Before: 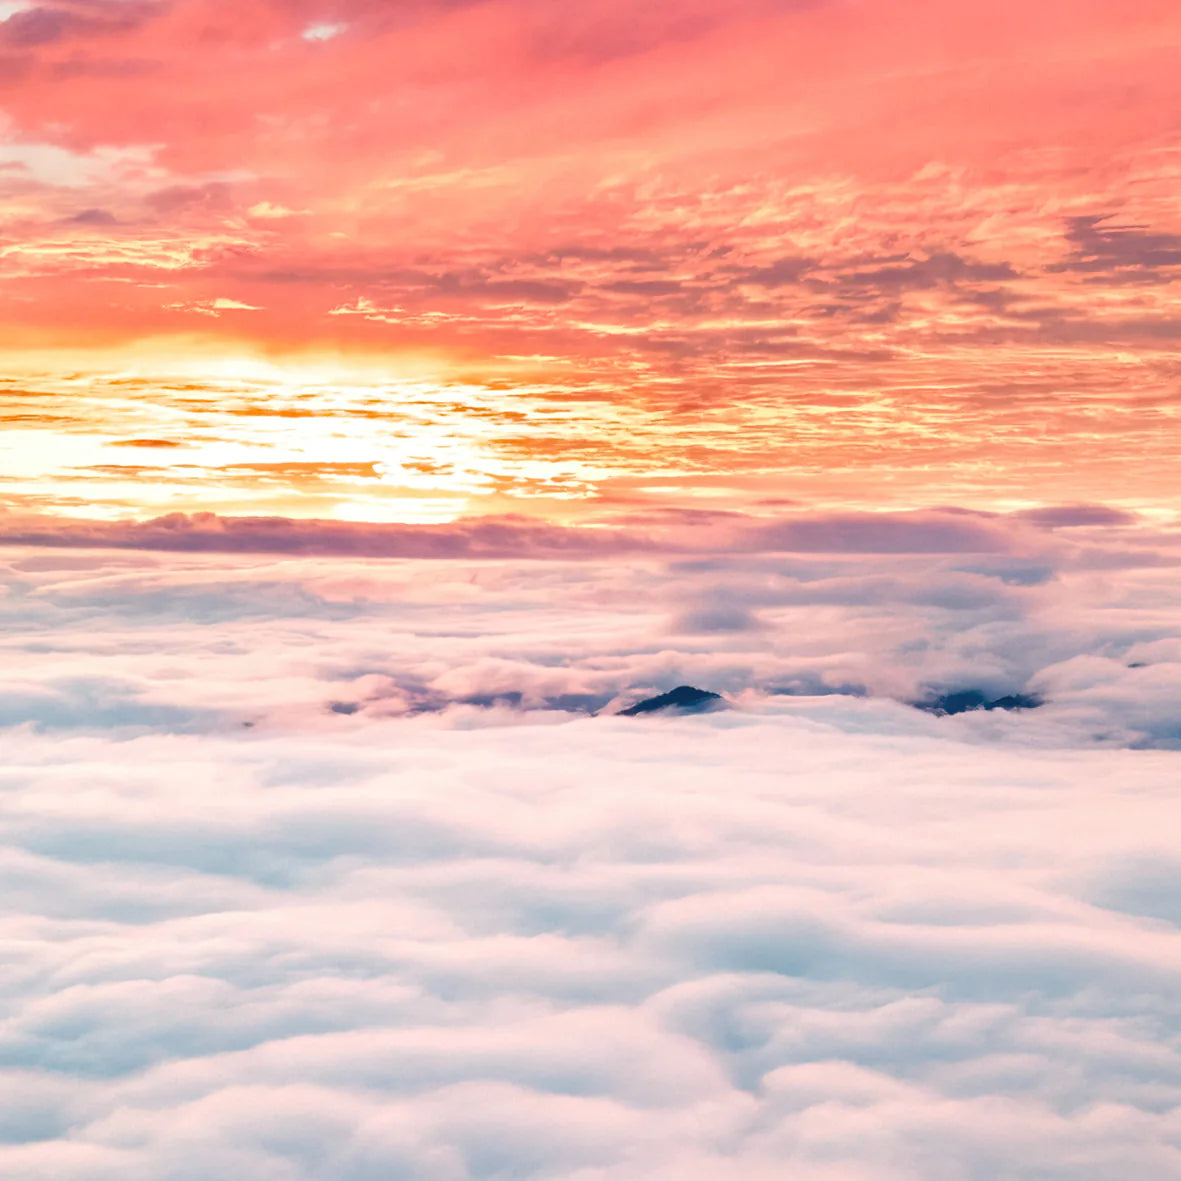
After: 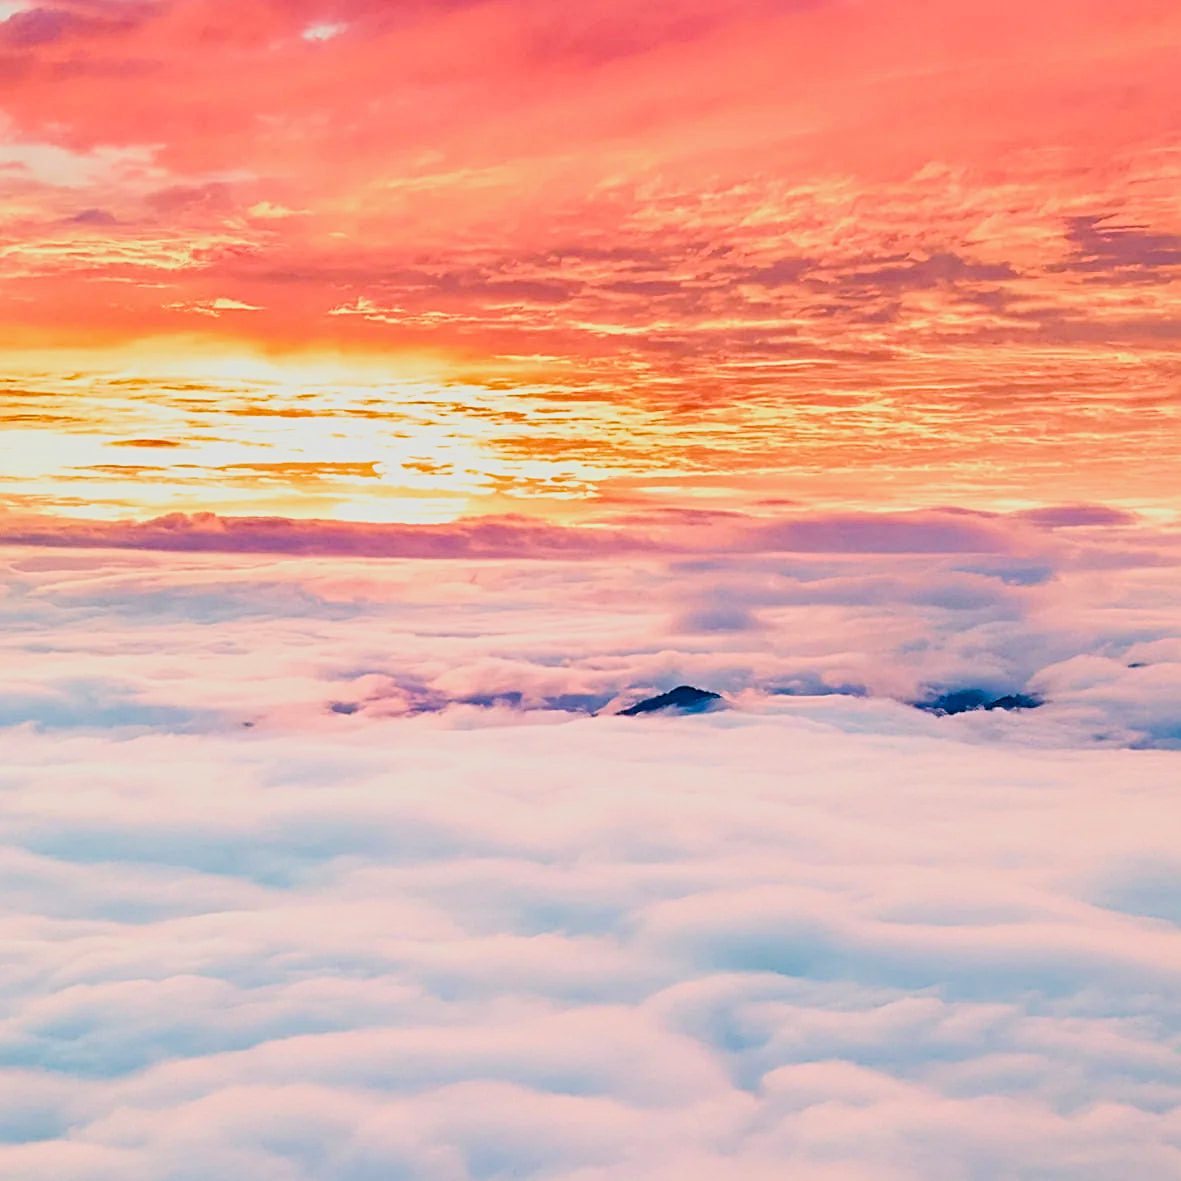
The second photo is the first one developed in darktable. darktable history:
filmic rgb: black relative exposure -7.75 EV, white relative exposure 4.4 EV, threshold 3 EV, hardness 3.76, latitude 50%, contrast 1.1, color science v5 (2021), contrast in shadows safe, contrast in highlights safe, enable highlight reconstruction true
sharpen: radius 2.676, amount 0.669
color balance rgb: perceptual saturation grading › global saturation 20%, perceptual saturation grading › highlights -25%, perceptual saturation grading › shadows 25%, global vibrance 50%
